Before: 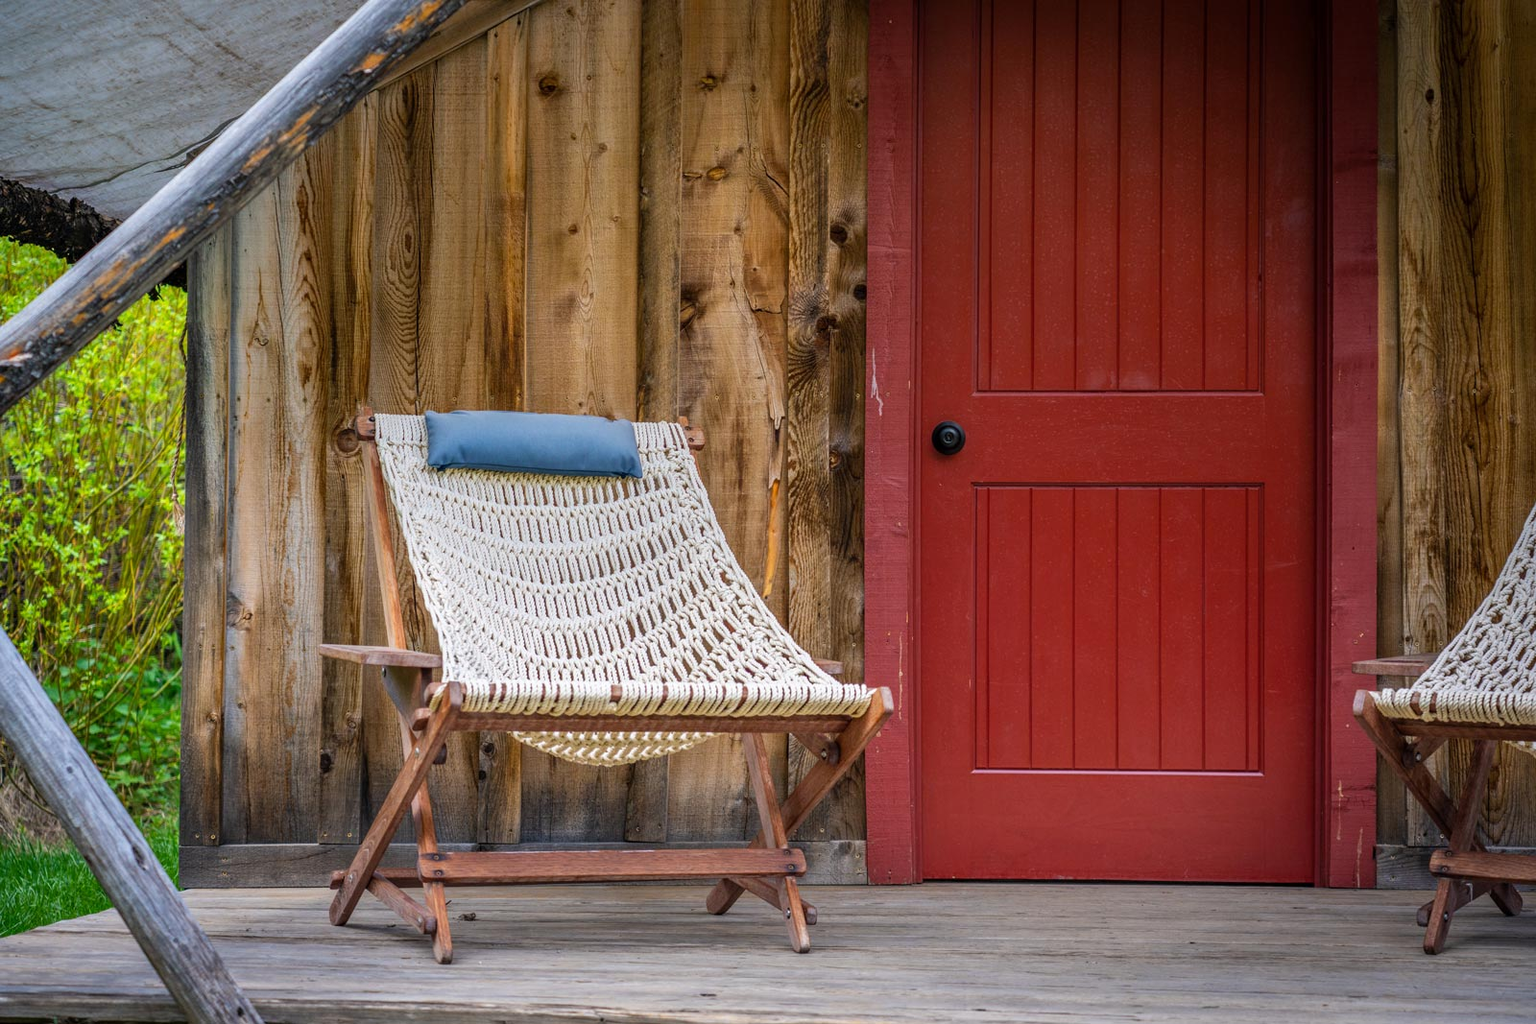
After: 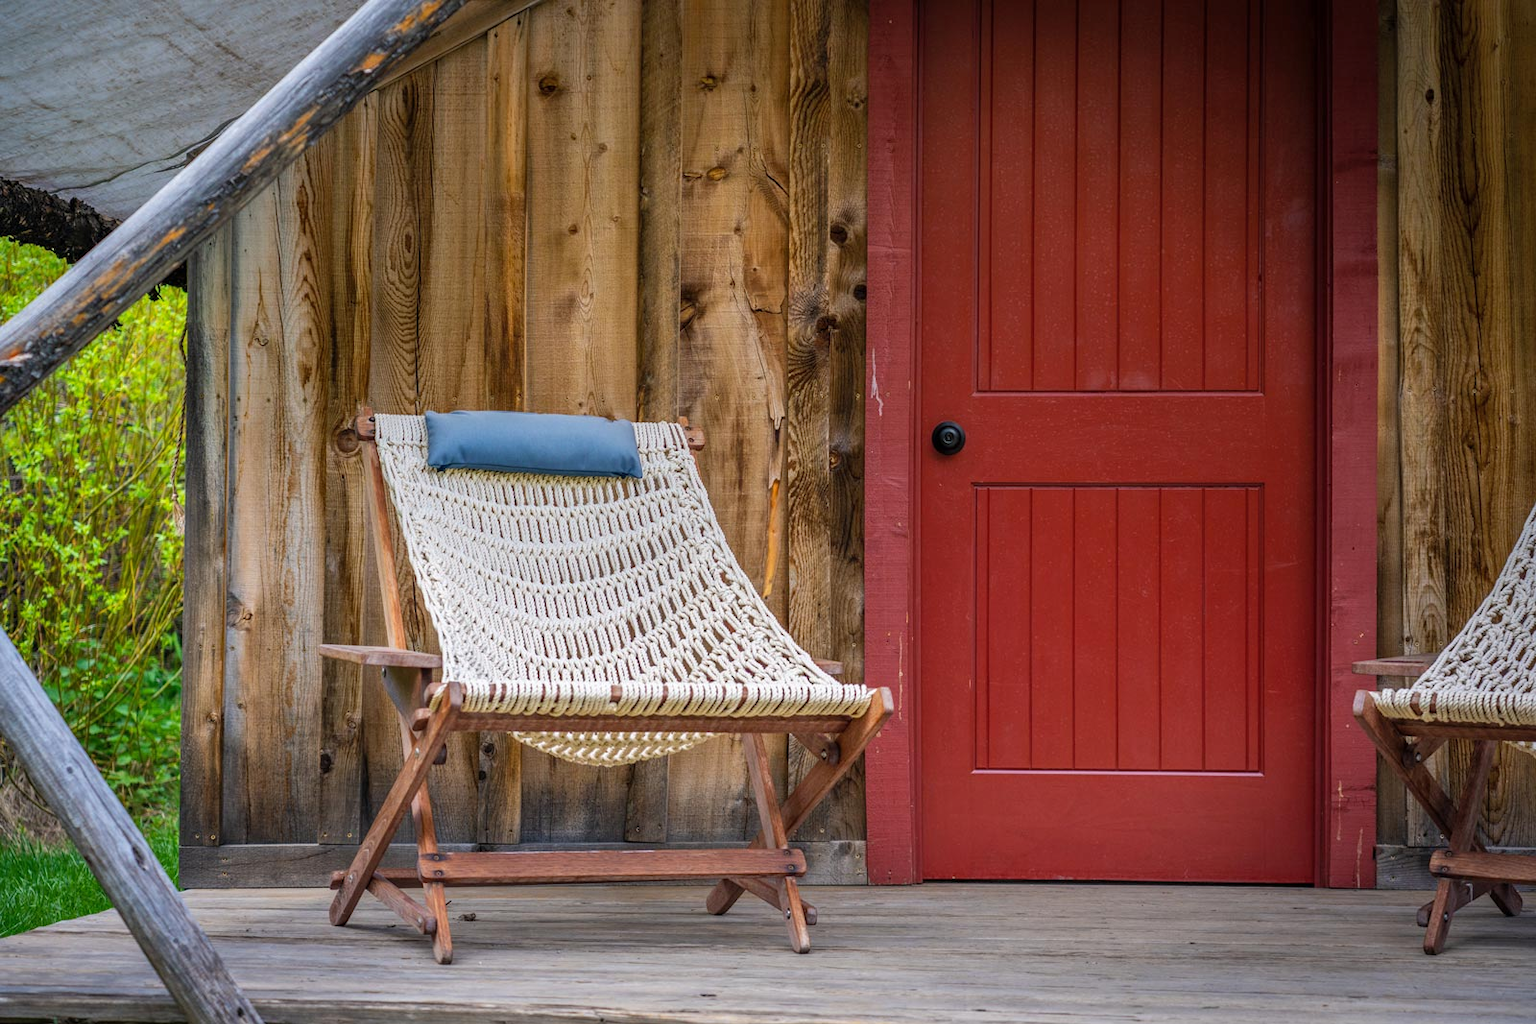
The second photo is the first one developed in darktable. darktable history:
shadows and highlights: shadows 25.67, highlights -25.01
